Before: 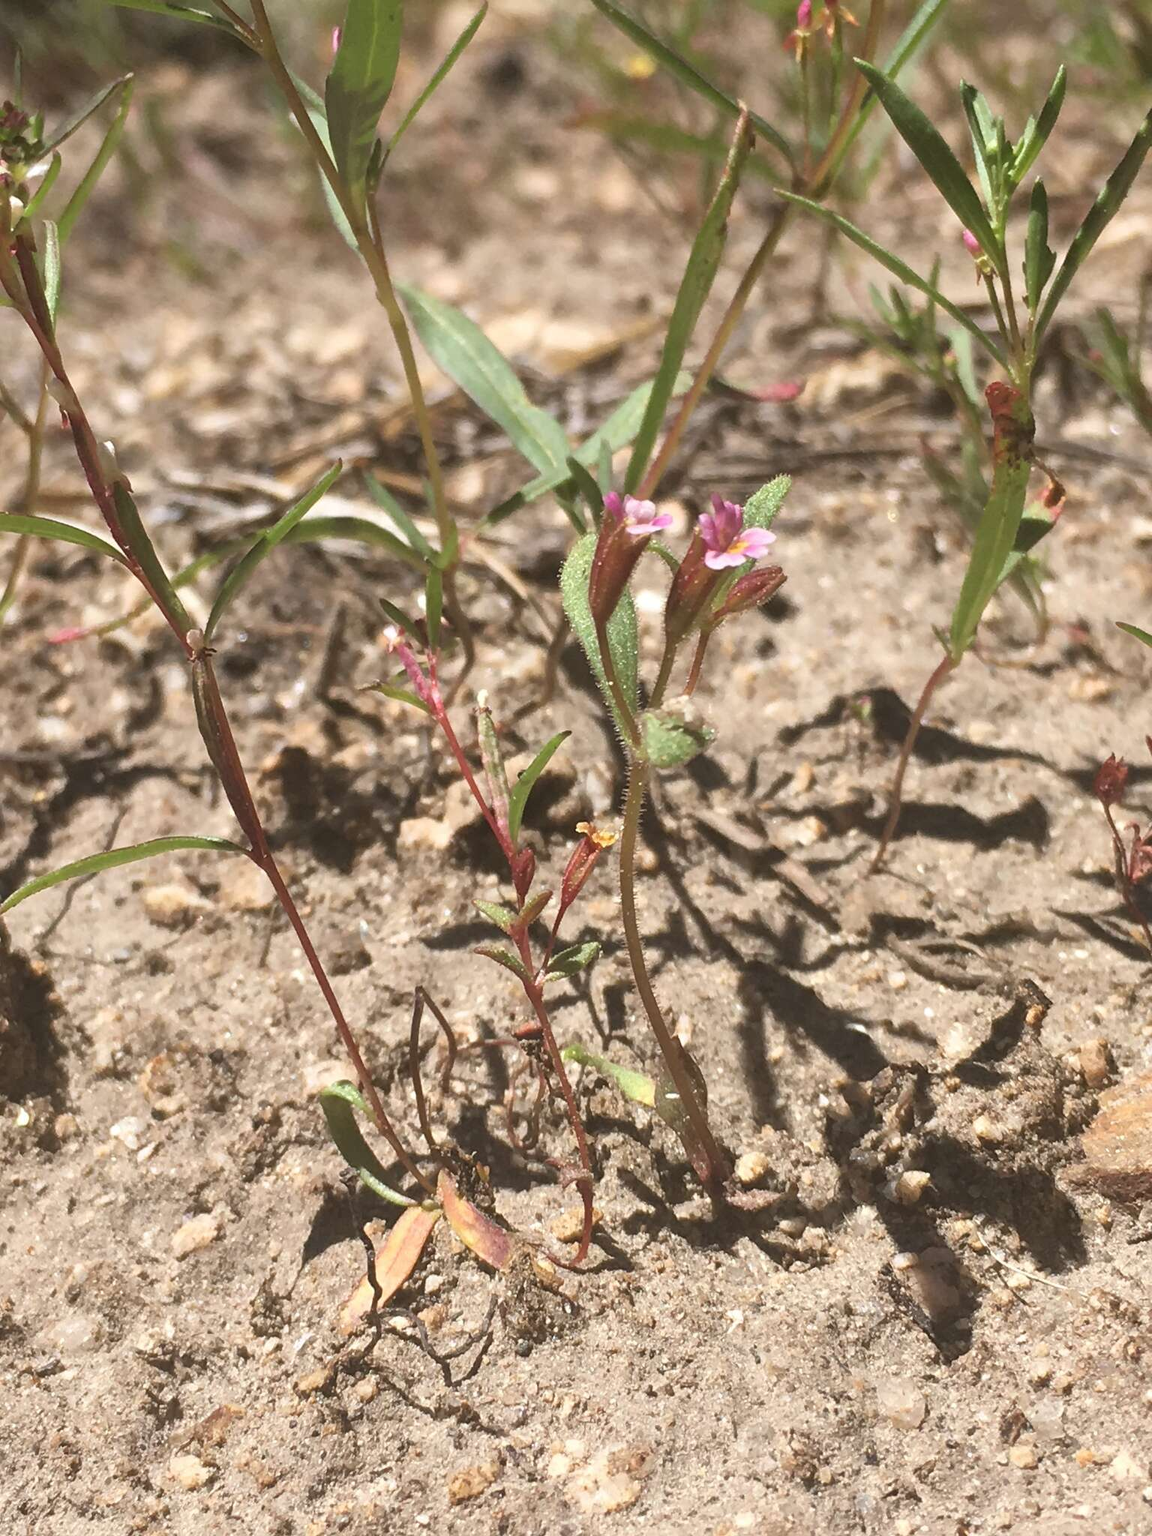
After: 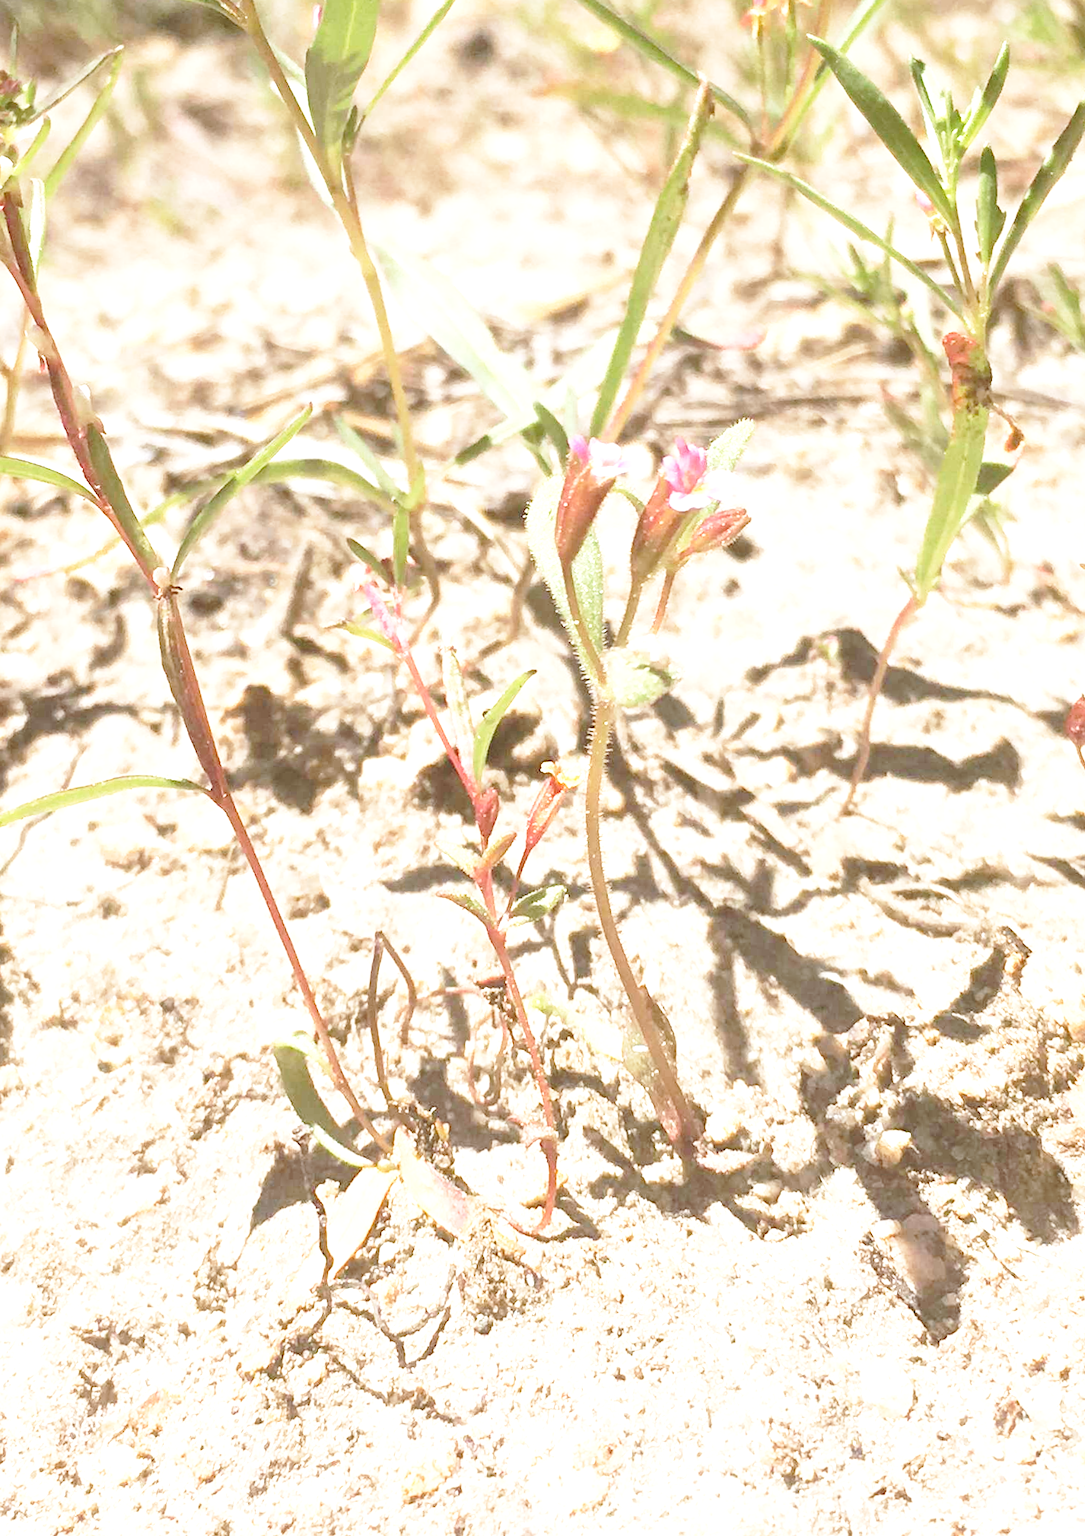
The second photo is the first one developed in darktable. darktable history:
exposure: black level correction 0, exposure 1.3 EV, compensate exposure bias true, compensate highlight preservation false
crop: top 1.049%, right 0.001%
rotate and perspective: rotation 0.215°, lens shift (vertical) -0.139, crop left 0.069, crop right 0.939, crop top 0.002, crop bottom 0.996
base curve: curves: ch0 [(0, 0) (0.028, 0.03) (0.121, 0.232) (0.46, 0.748) (0.859, 0.968) (1, 1)], preserve colors none
